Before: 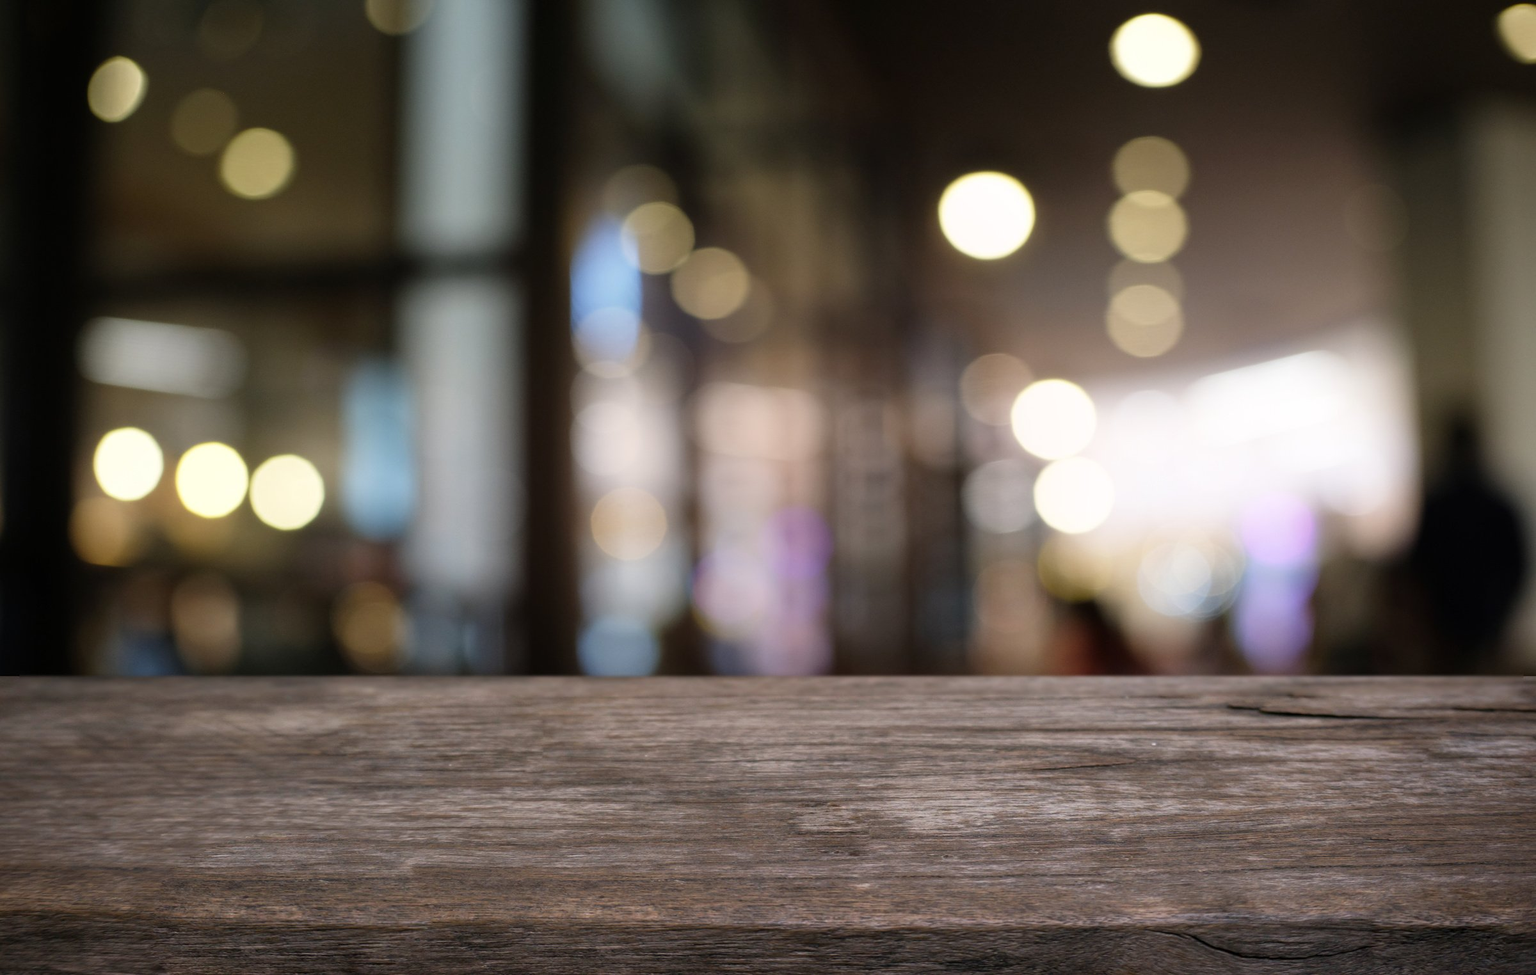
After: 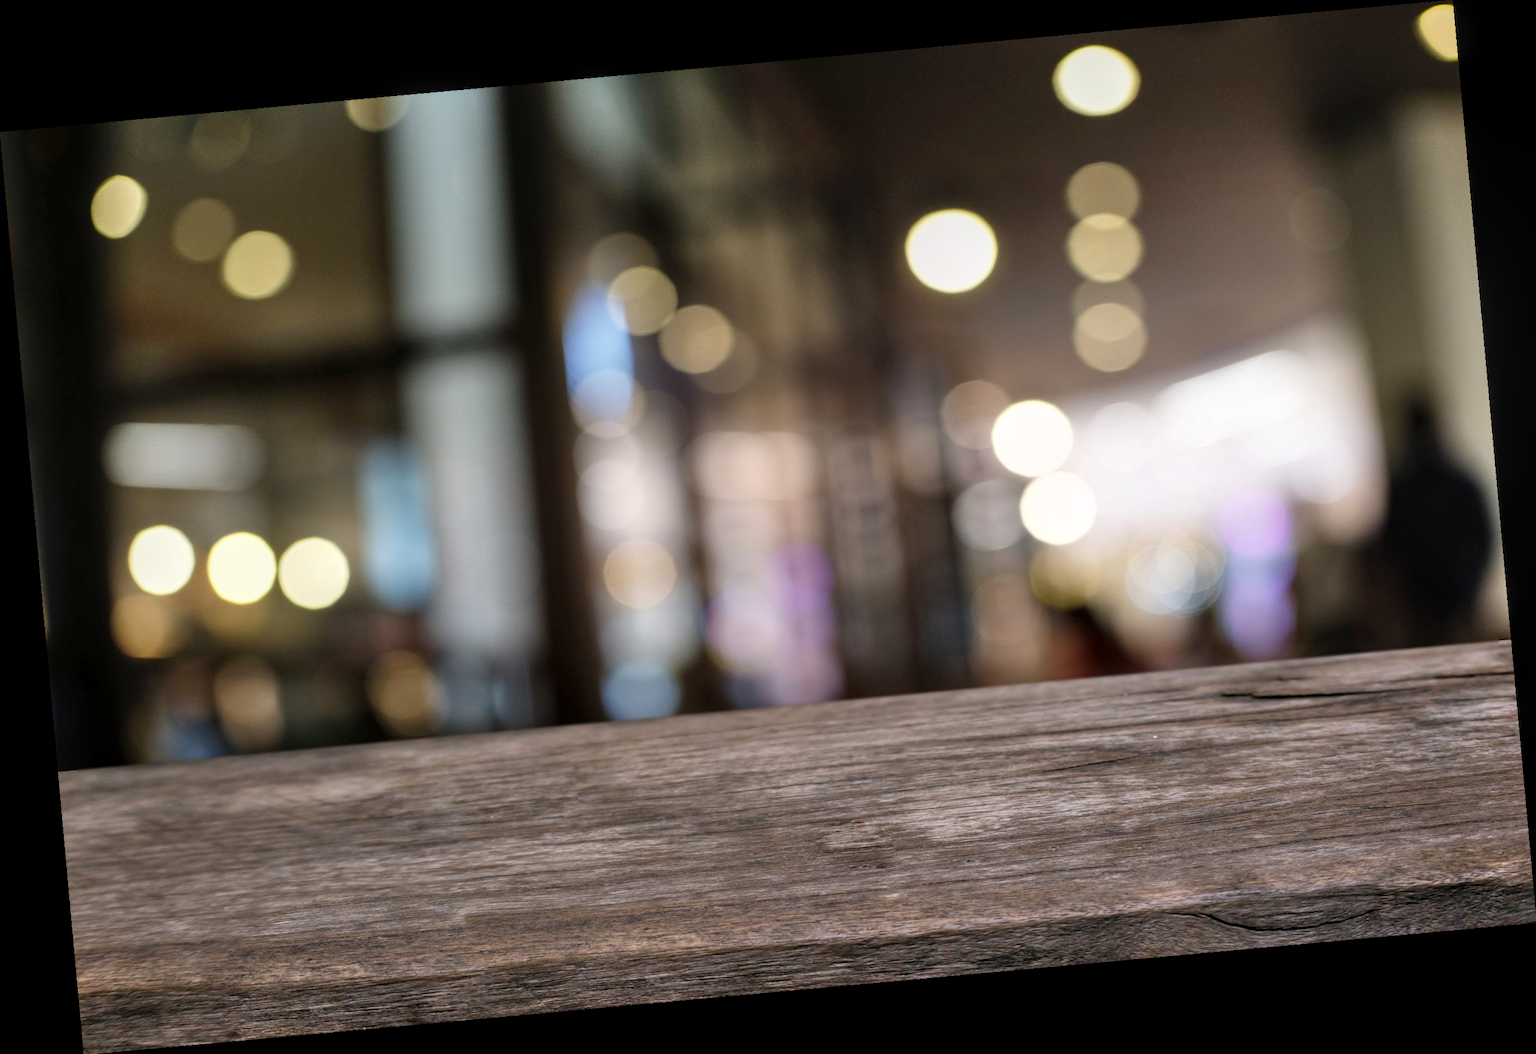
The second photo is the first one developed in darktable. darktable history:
local contrast: on, module defaults
rotate and perspective: rotation -5.2°, automatic cropping off
shadows and highlights: soften with gaussian
